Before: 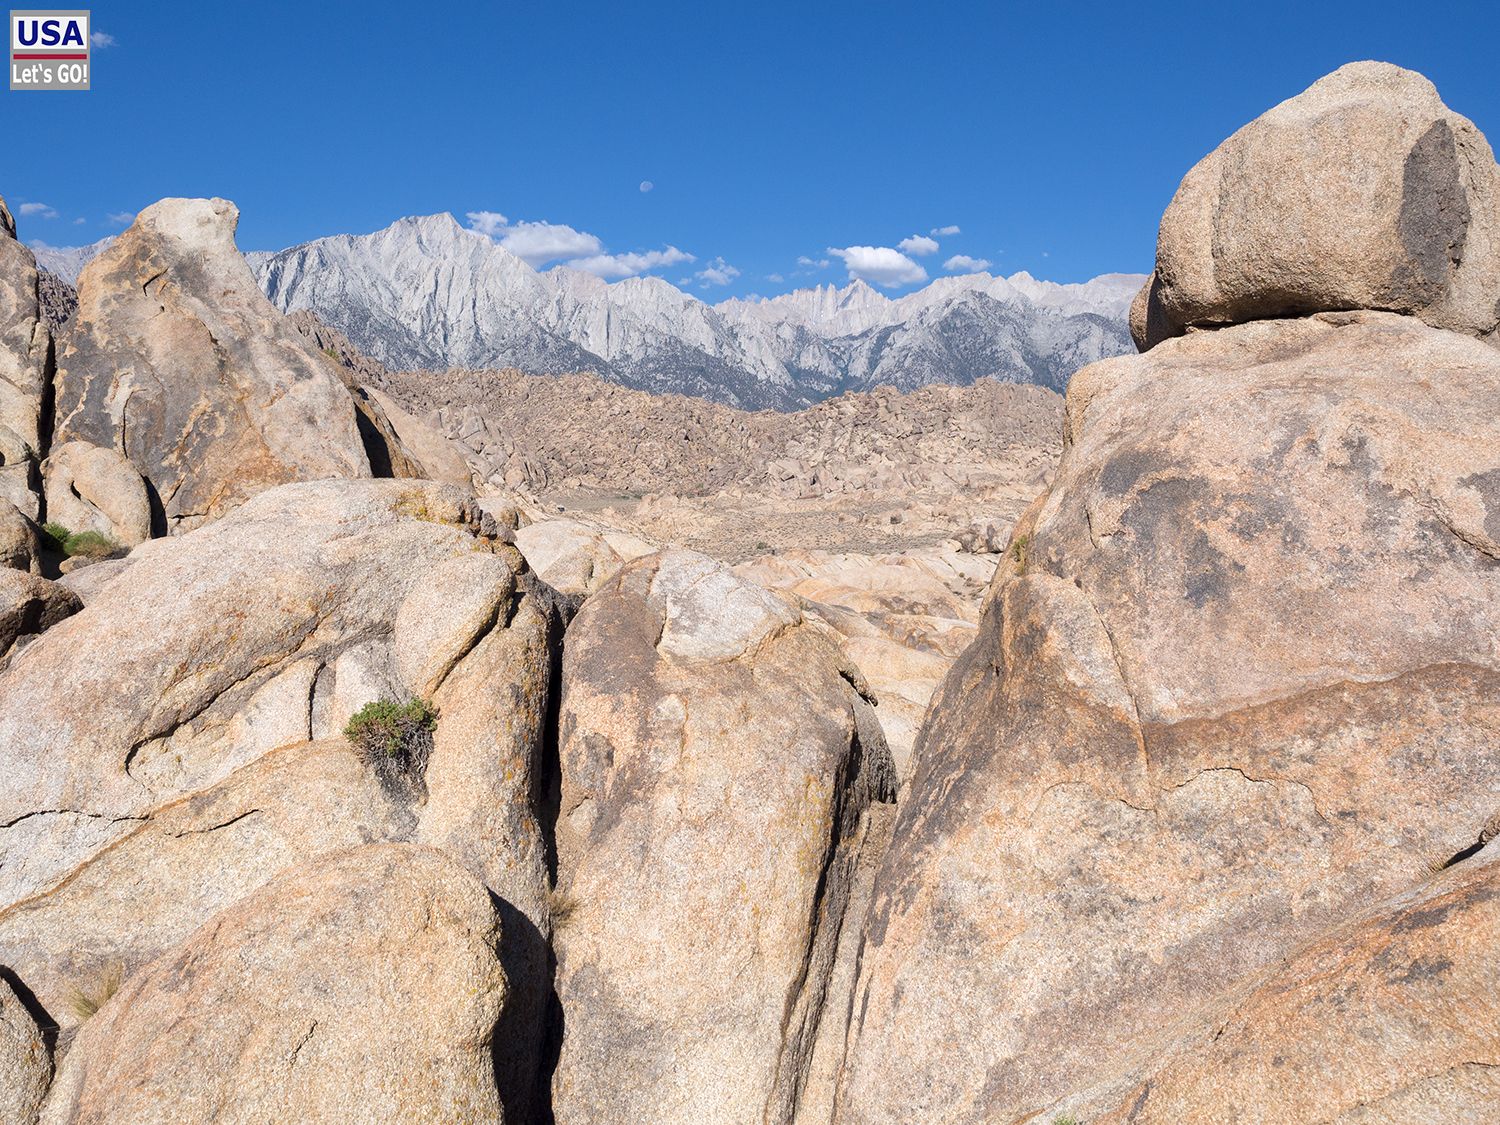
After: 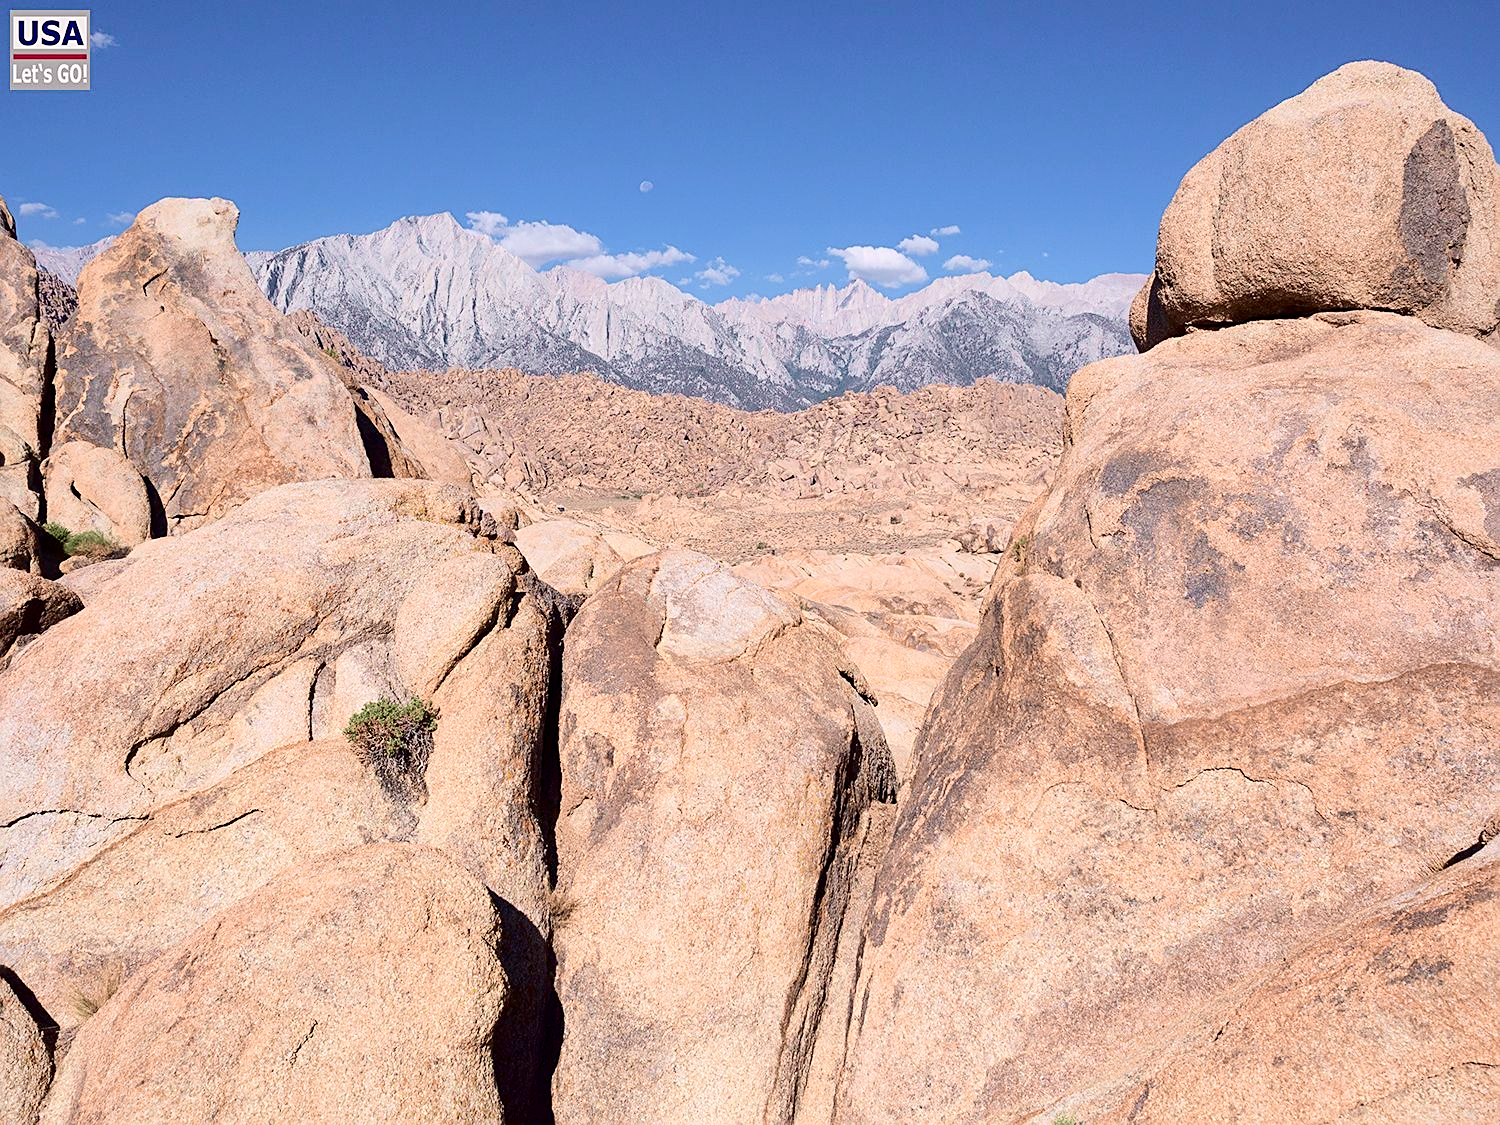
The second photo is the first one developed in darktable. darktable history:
levels: levels [0, 0.476, 0.951]
tone curve: curves: ch0 [(0, 0) (0.049, 0.01) (0.154, 0.081) (0.491, 0.519) (0.748, 0.765) (1, 0.919)]; ch1 [(0, 0) (0.172, 0.123) (0.317, 0.272) (0.401, 0.422) (0.489, 0.496) (0.531, 0.557) (0.615, 0.612) (0.741, 0.783) (1, 1)]; ch2 [(0, 0) (0.411, 0.424) (0.483, 0.478) (0.544, 0.56) (0.686, 0.638) (1, 1)], color space Lab, independent channels, preserve colors none
sharpen: on, module defaults
